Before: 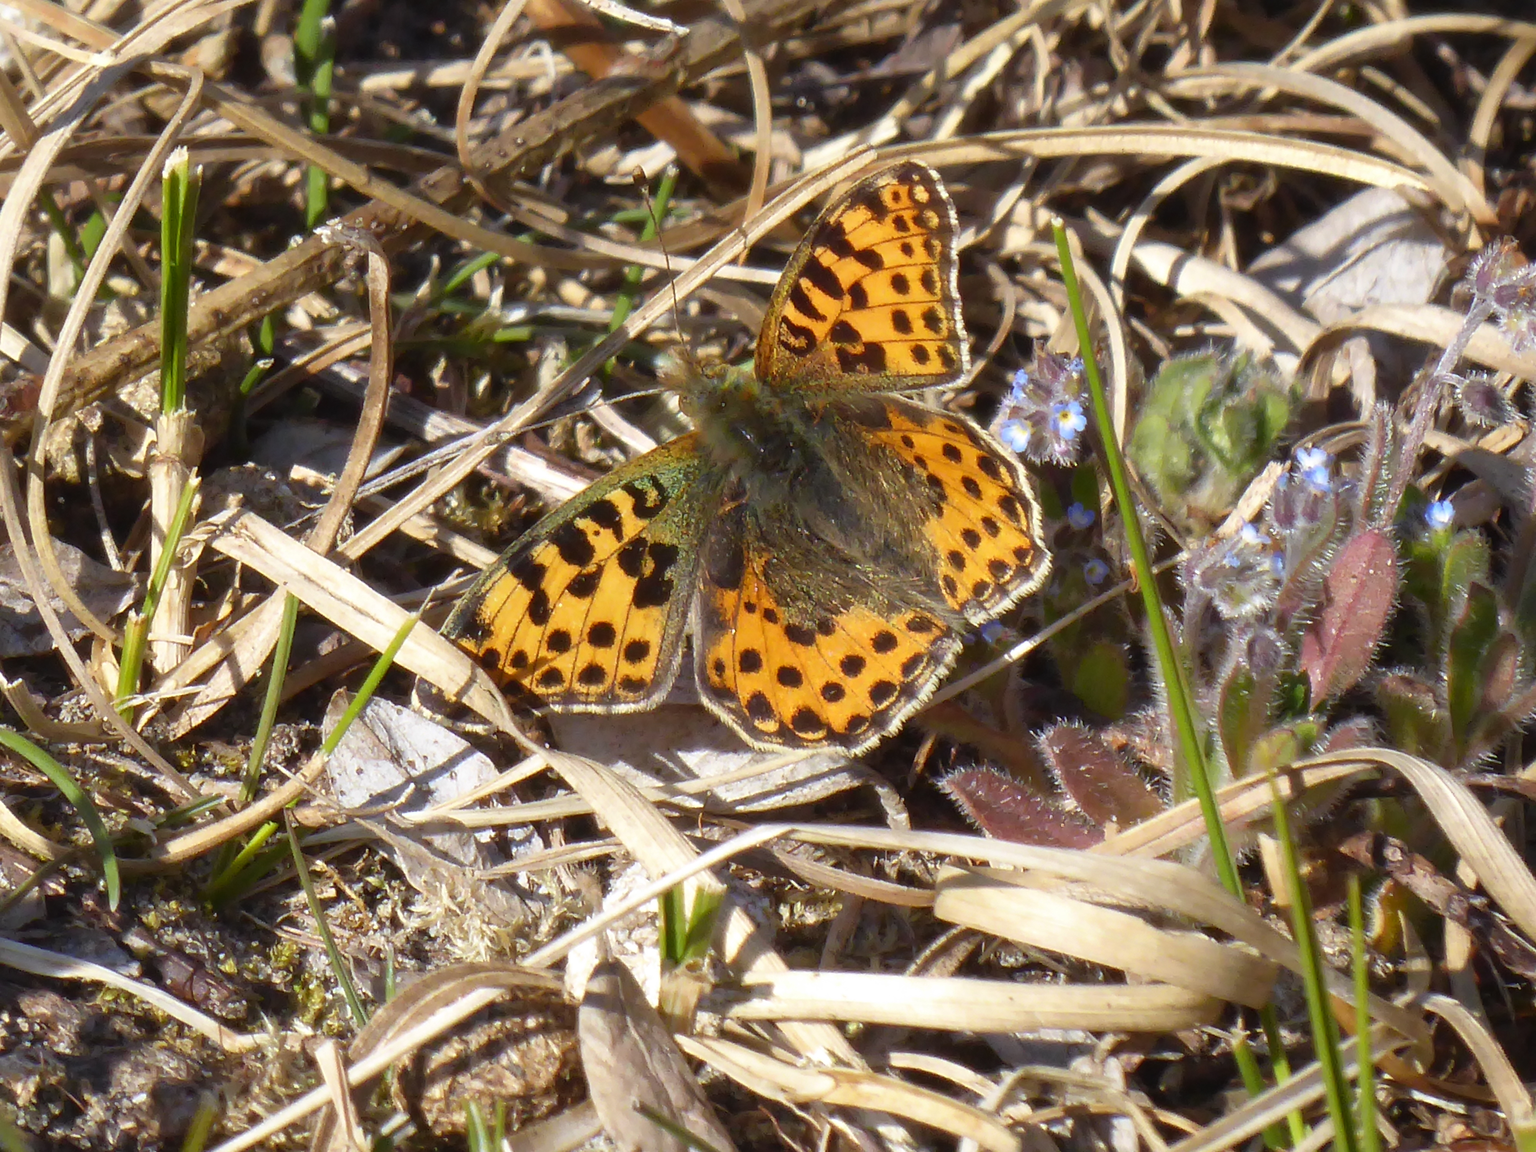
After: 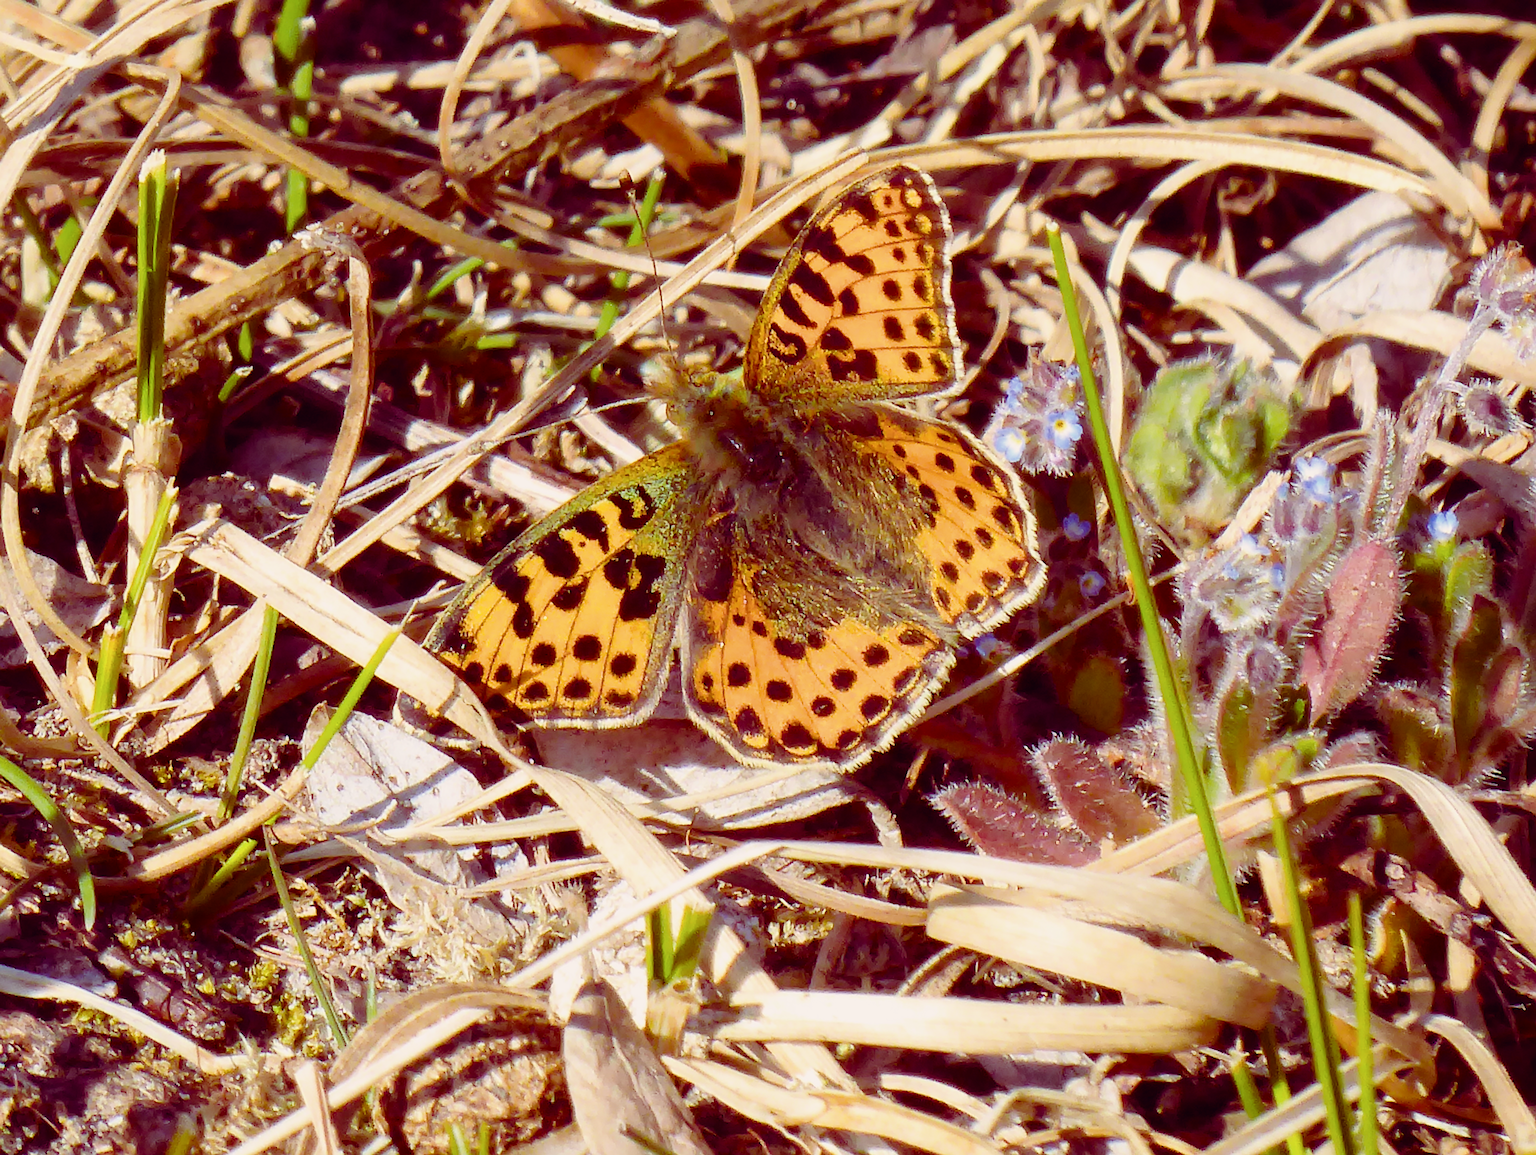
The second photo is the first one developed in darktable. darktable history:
exposure: black level correction 0, exposure 1.195 EV, compensate exposure bias true, compensate highlight preservation false
color balance rgb: shadows lift › luminance -19.149%, shadows lift › chroma 35.348%, perceptual saturation grading › global saturation 19.54%, global vibrance 27.484%
shadows and highlights: shadows -11.07, white point adjustment 1.49, highlights 11.32
crop: left 1.738%, right 0.267%, bottom 1.74%
sharpen: on, module defaults
color correction: highlights a* 2.87, highlights b* 5.01, shadows a* -2.58, shadows b* -4.92, saturation 0.802
contrast brightness saturation: contrast 0.066, brightness -0.149, saturation 0.114
filmic rgb: black relative exposure -7.32 EV, white relative exposure 5.08 EV, hardness 3.21
